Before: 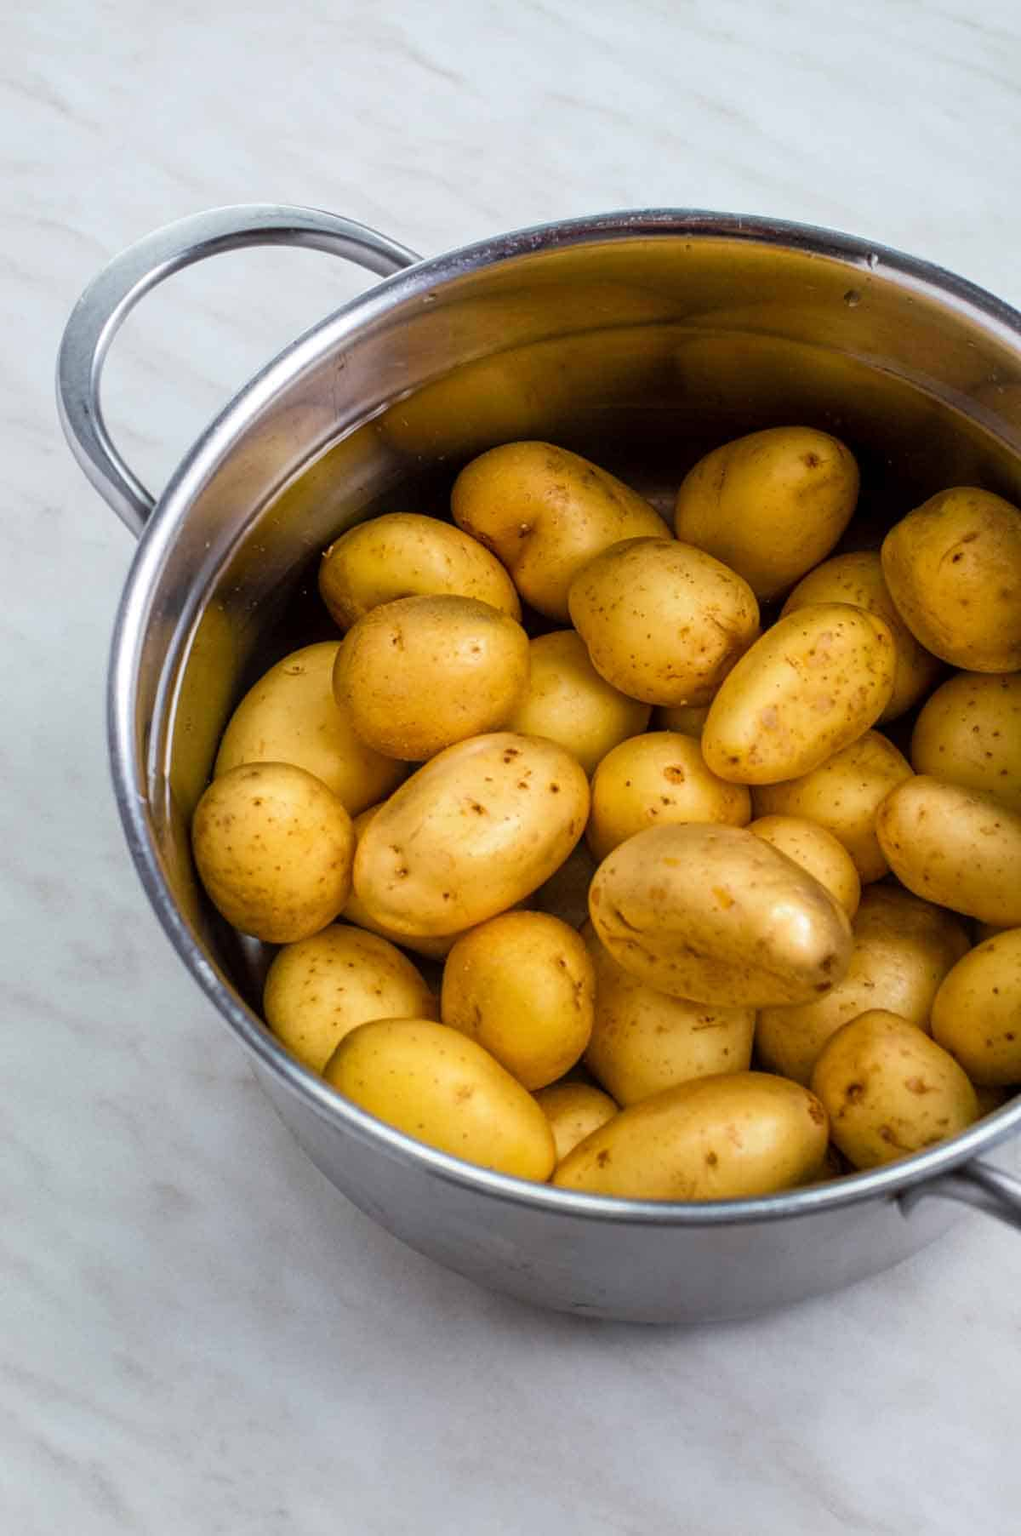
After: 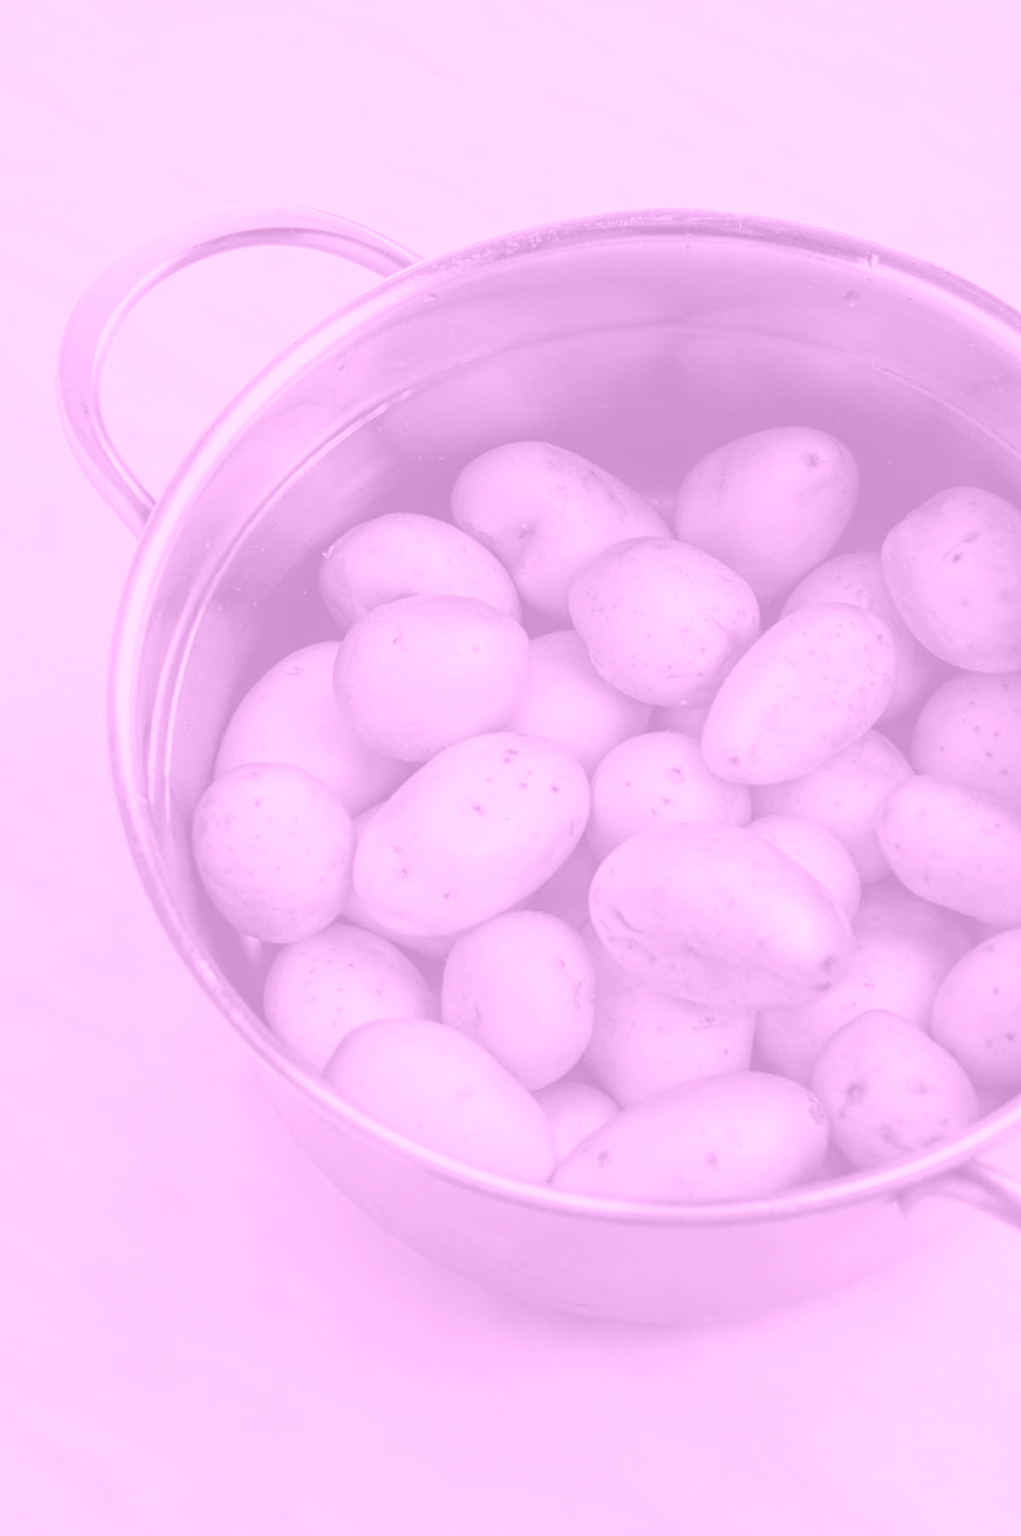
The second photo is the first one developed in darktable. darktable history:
colorize: hue 331.2°, saturation 75%, source mix 30.28%, lightness 70.52%, version 1
exposure: black level correction 0.001, exposure -0.2 EV, compensate highlight preservation false
